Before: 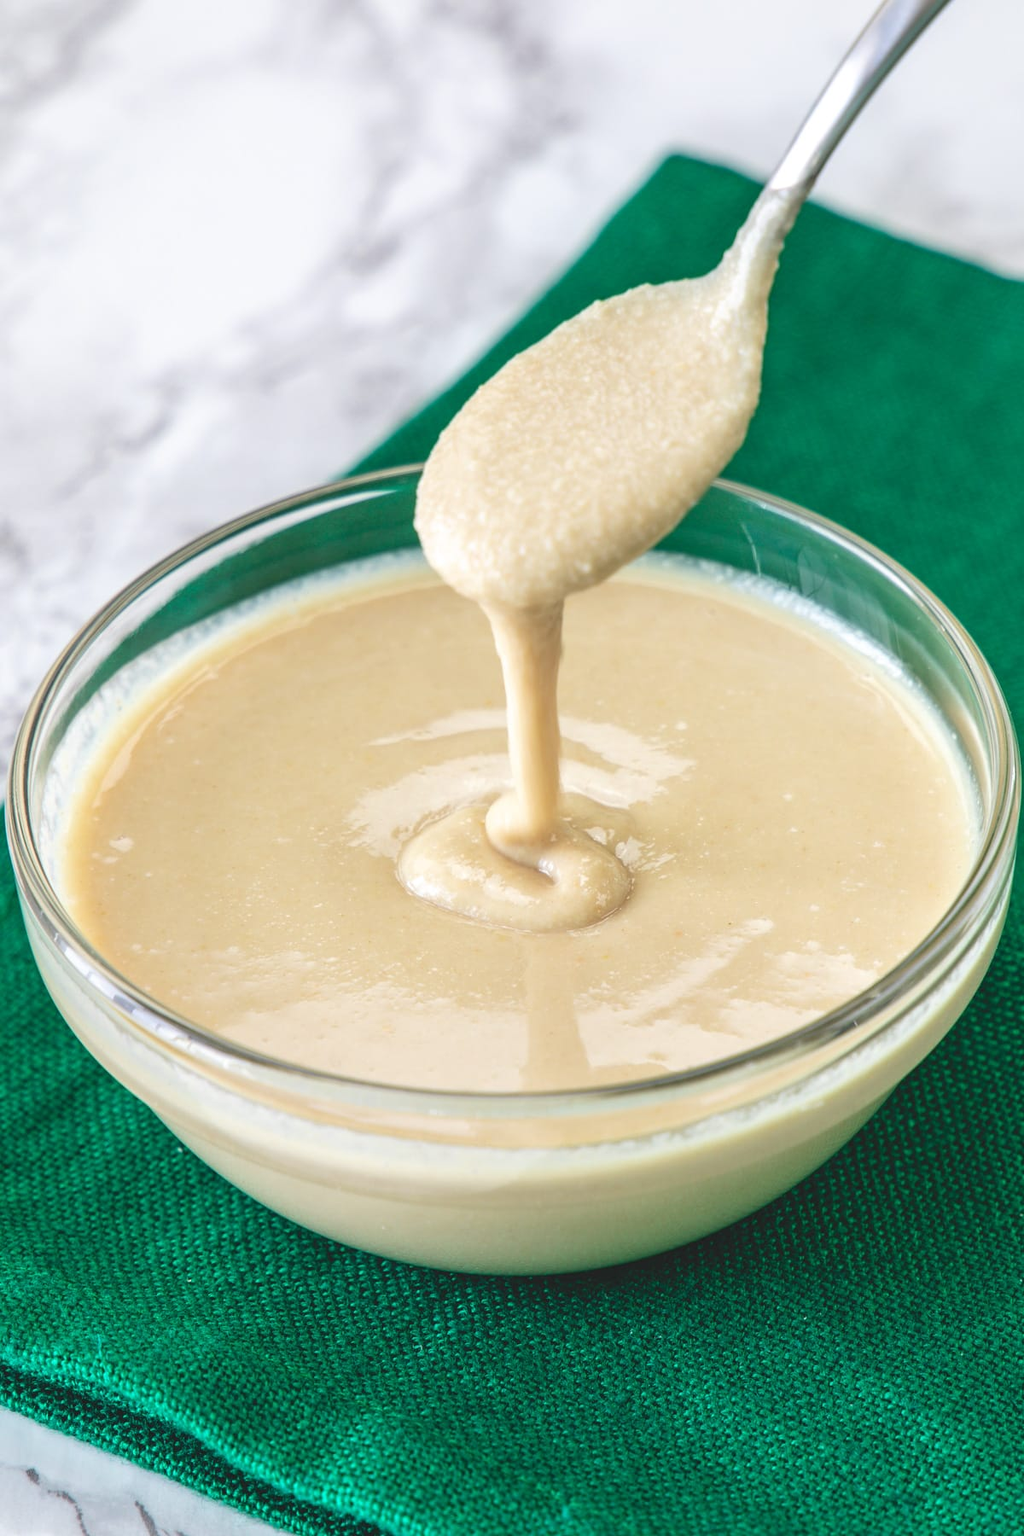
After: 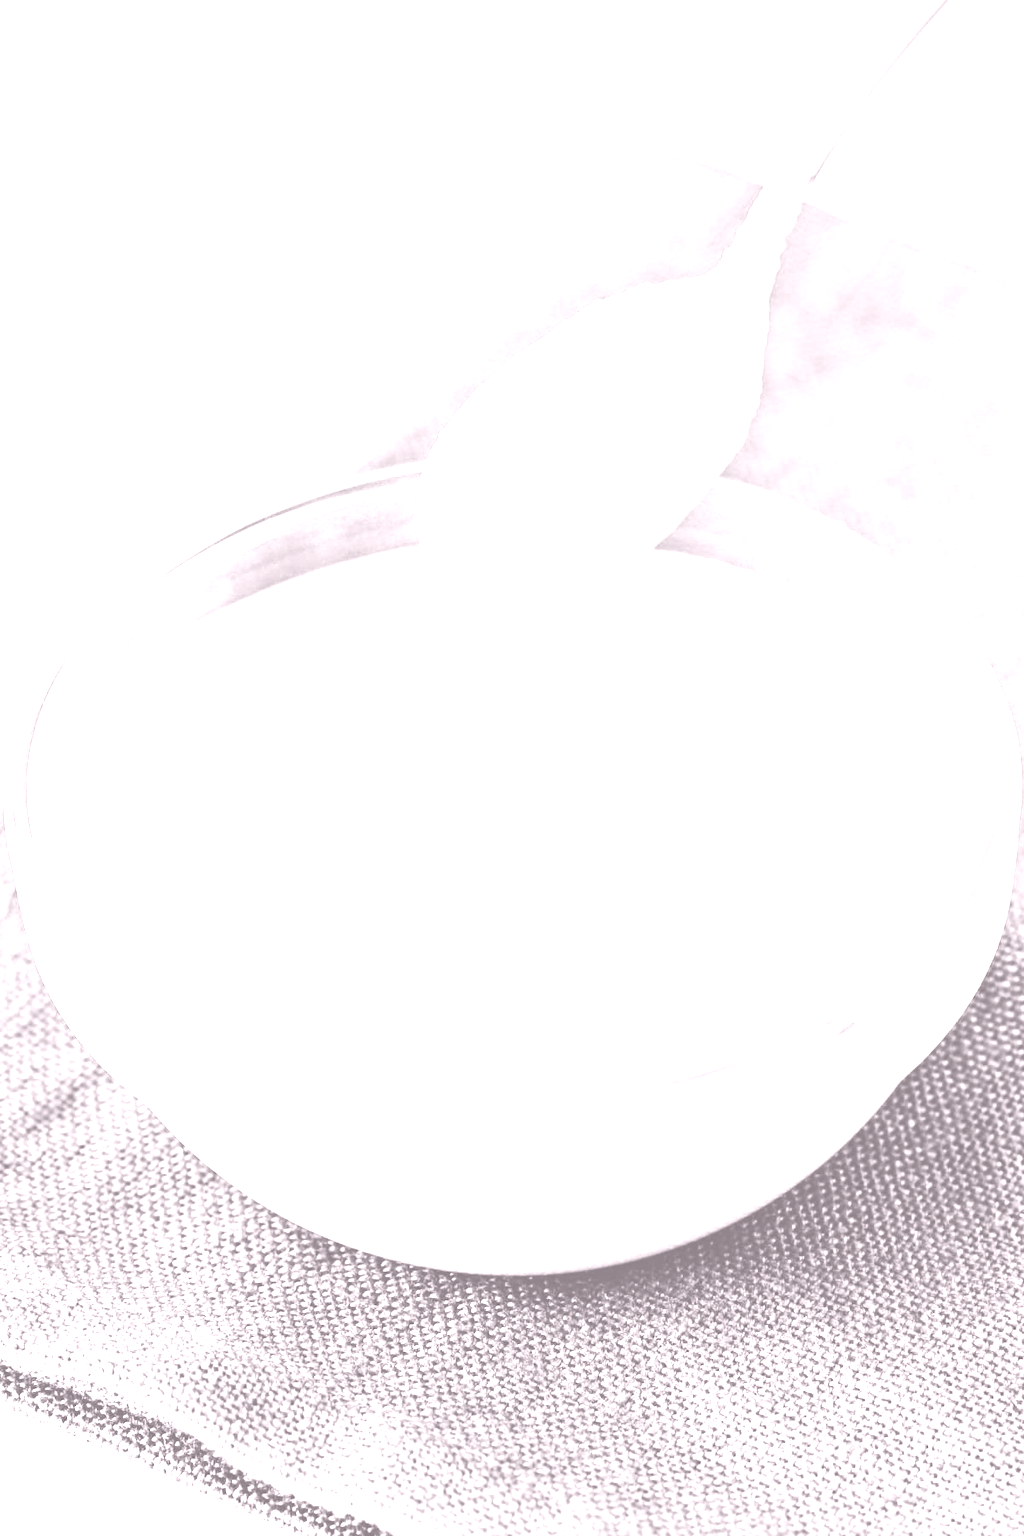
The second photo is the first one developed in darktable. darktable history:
tone curve: curves: ch0 [(0, 0) (0.004, 0) (0.133, 0.071) (0.325, 0.456) (0.832, 0.957) (1, 1)], color space Lab, linked channels, preserve colors none
colorize: hue 25.2°, saturation 83%, source mix 82%, lightness 79%, version 1
